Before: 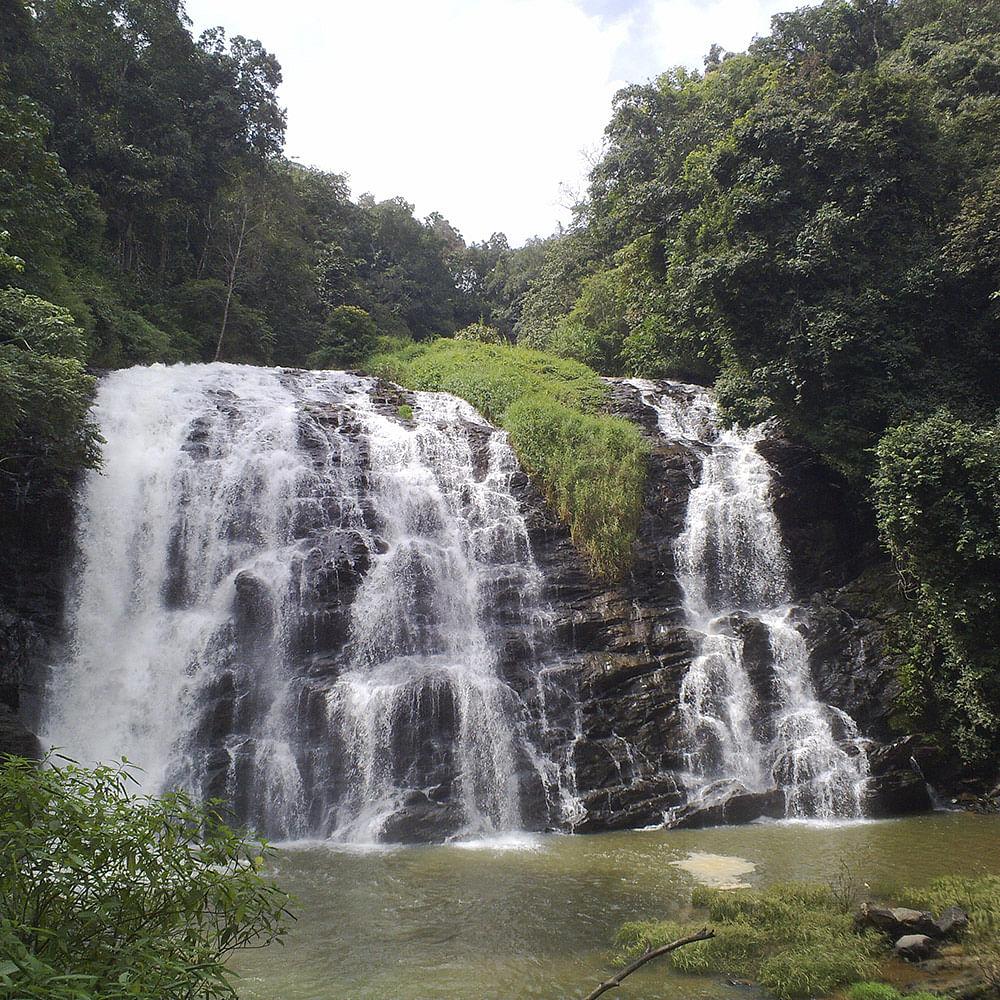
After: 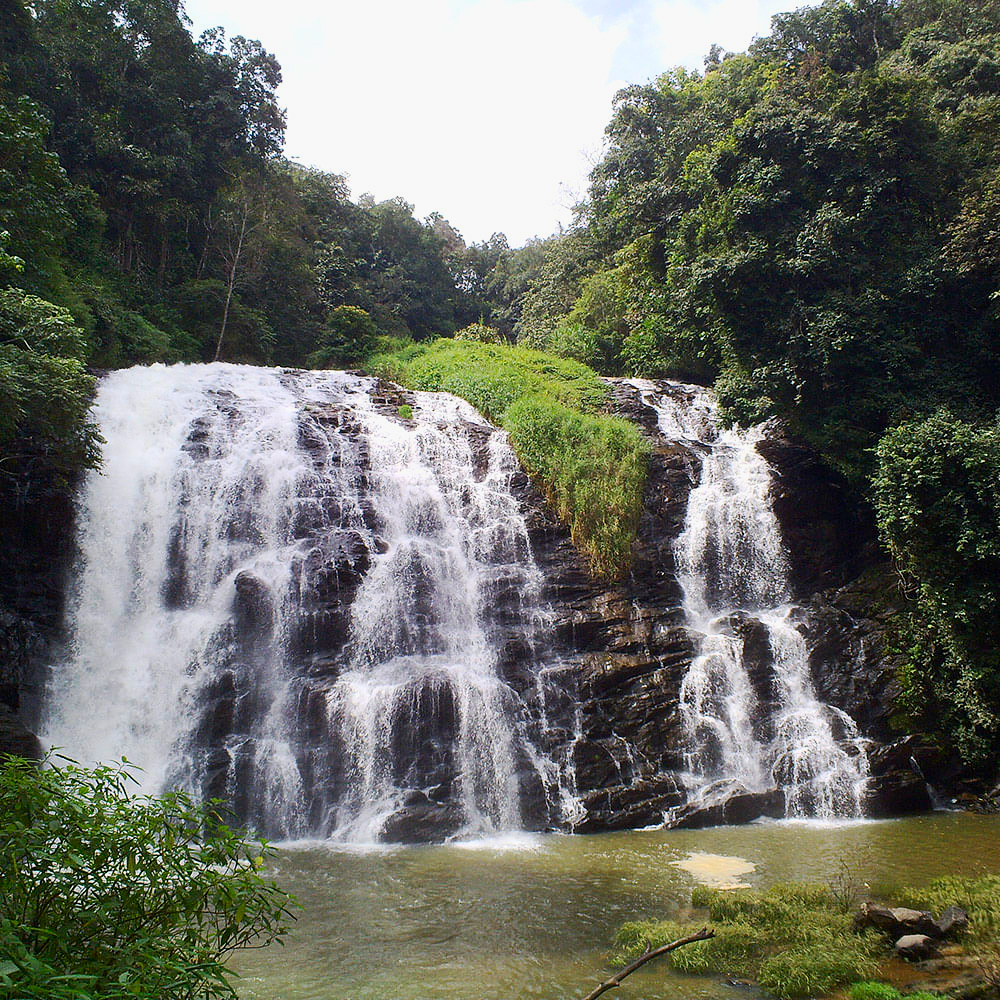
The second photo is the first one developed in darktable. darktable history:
contrast brightness saturation: contrast 0.23, brightness 0.1, saturation 0.29
exposure: black level correction 0.001, exposure -0.2 EV, compensate highlight preservation false
